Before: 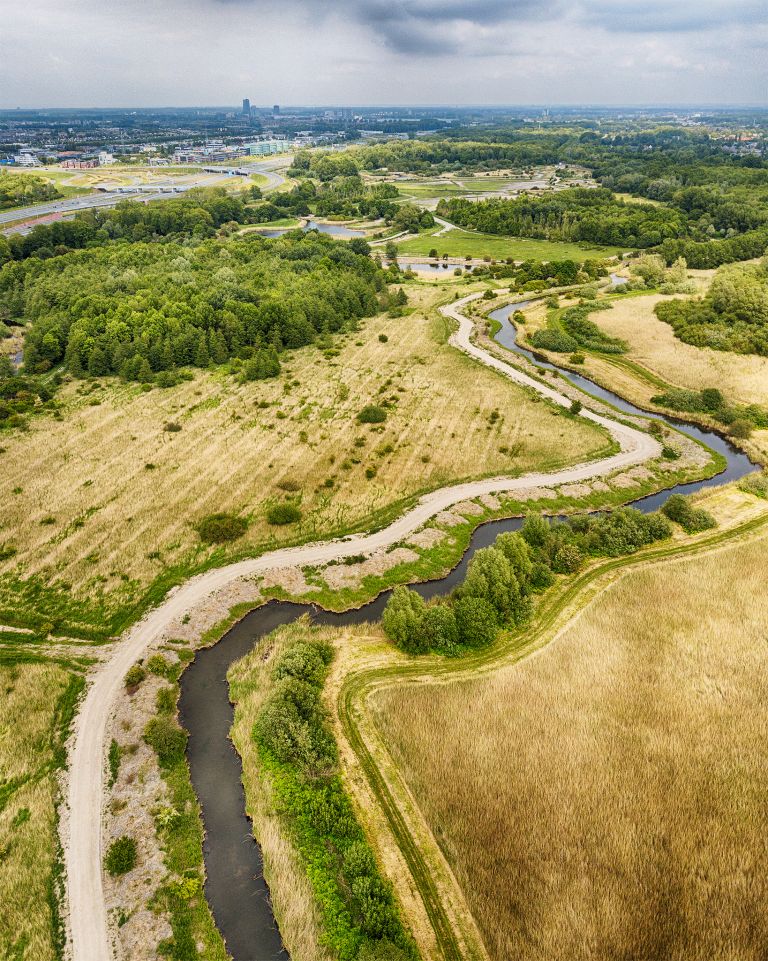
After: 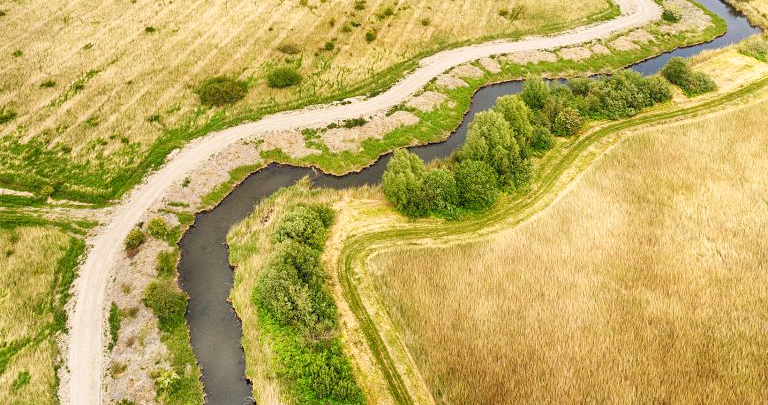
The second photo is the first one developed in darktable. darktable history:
crop: top 45.551%, bottom 12.262%
levels: black 3.83%, white 90.64%, levels [0.044, 0.416, 0.908]
contrast brightness saturation: contrast -0.08, brightness -0.04, saturation -0.11
